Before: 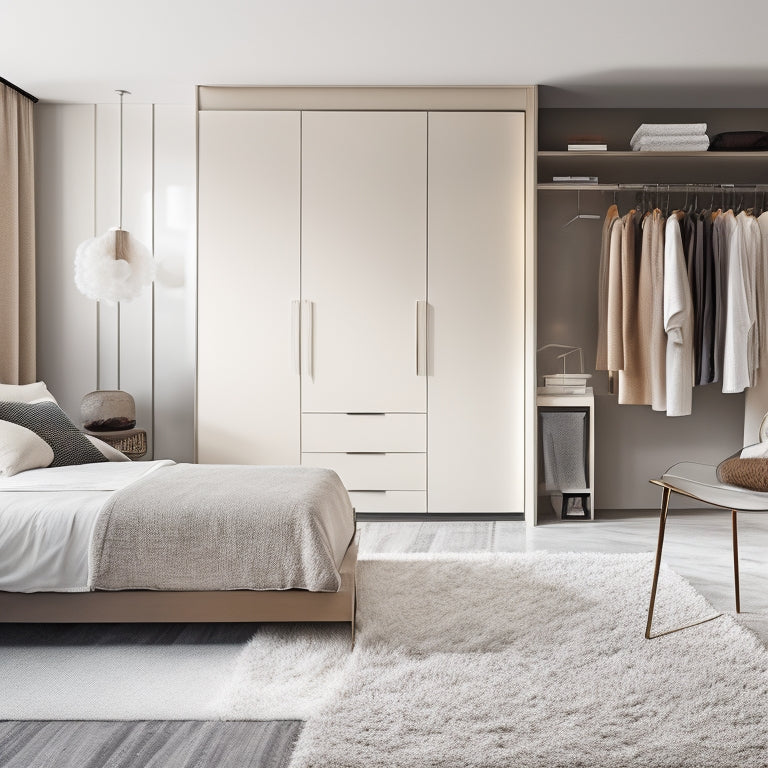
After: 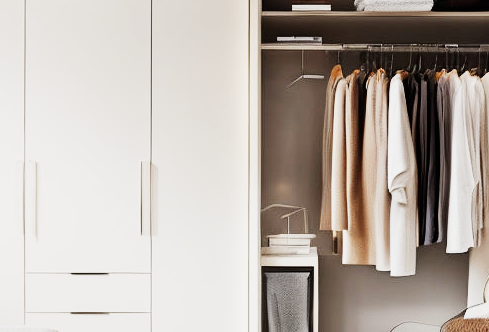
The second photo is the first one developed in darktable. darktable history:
sigmoid: contrast 2, skew -0.2, preserve hue 0%, red attenuation 0.1, red rotation 0.035, green attenuation 0.1, green rotation -0.017, blue attenuation 0.15, blue rotation -0.052, base primaries Rec2020
crop: left 36.005%, top 18.293%, right 0.31%, bottom 38.444%
exposure: exposure 0.6 EV, compensate highlight preservation false
